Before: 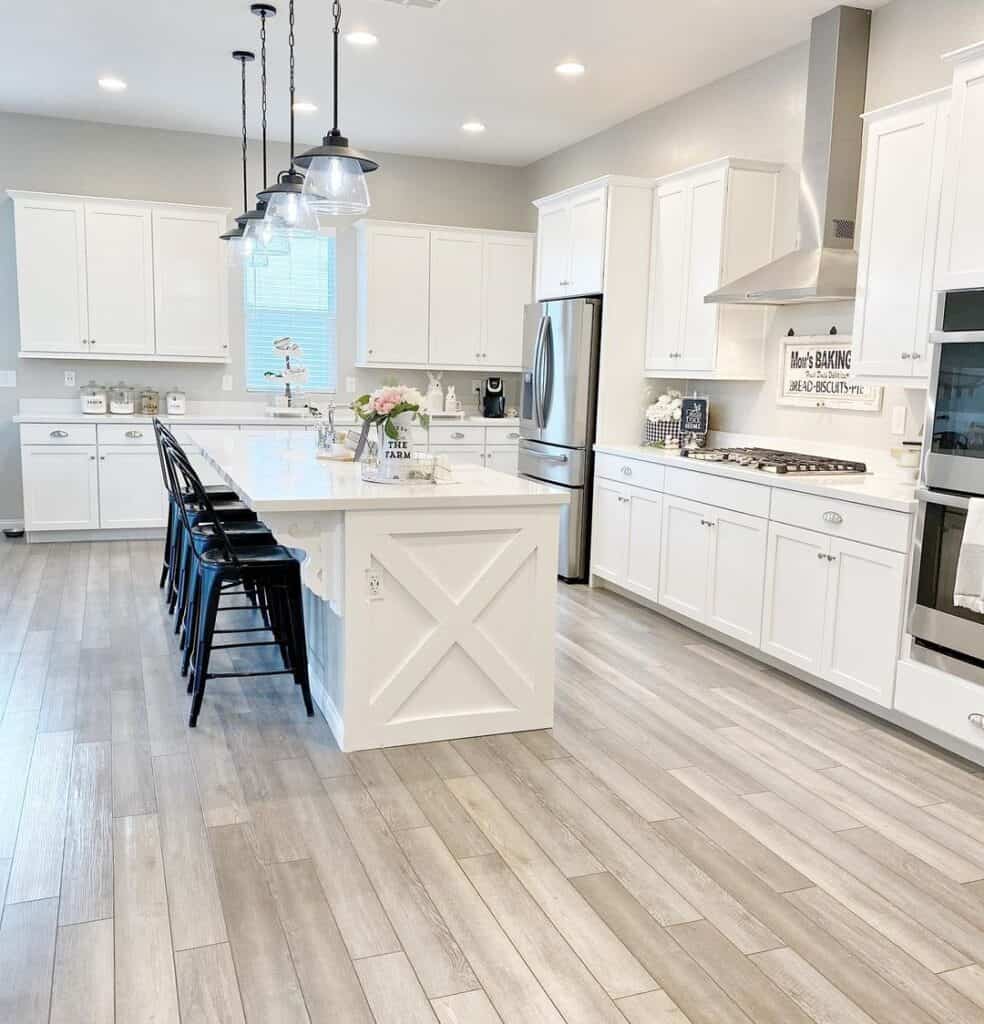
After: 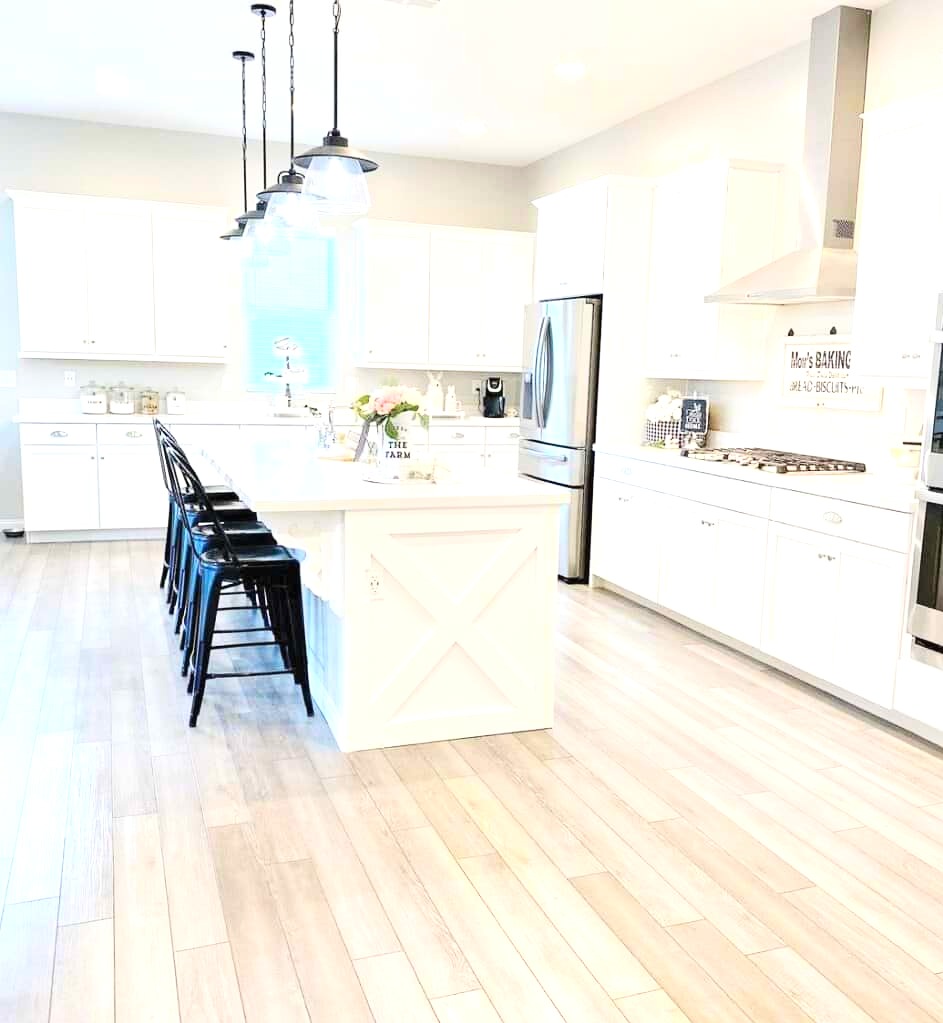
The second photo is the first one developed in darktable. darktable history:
crop: right 4.138%, bottom 0.046%
exposure: black level correction 0, exposure 0.693 EV, compensate exposure bias true, compensate highlight preservation false
contrast brightness saturation: contrast 0.202, brightness 0.167, saturation 0.218
